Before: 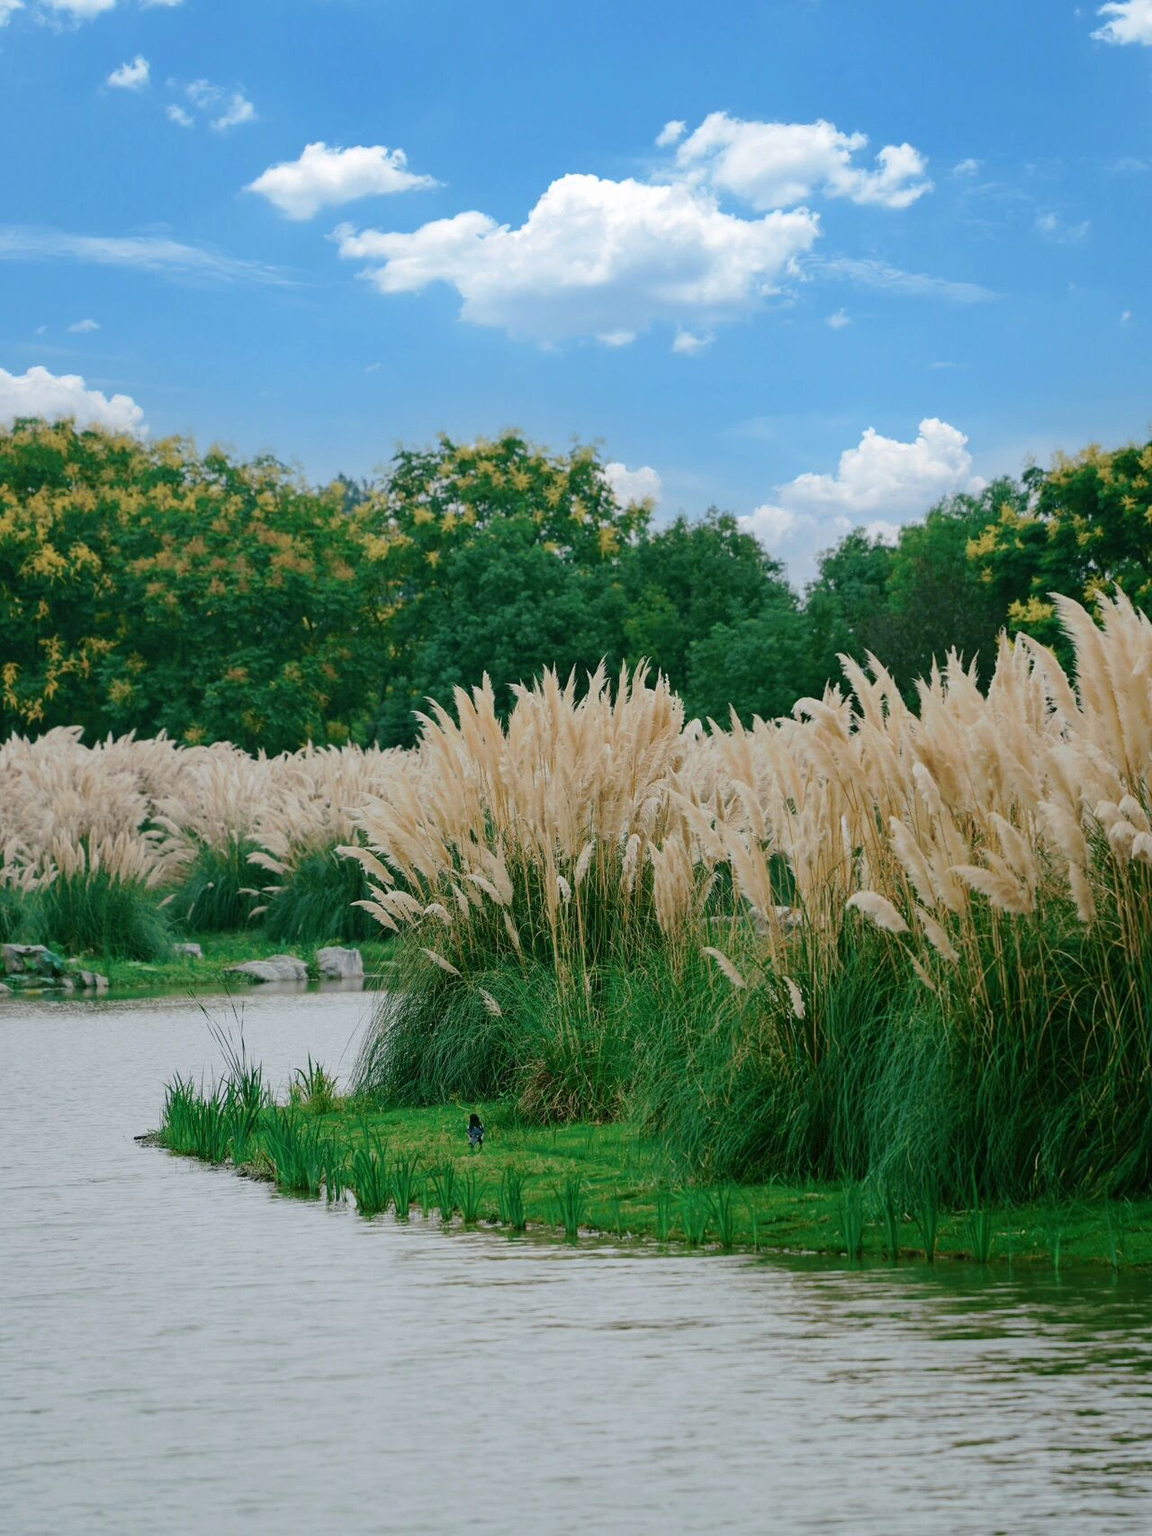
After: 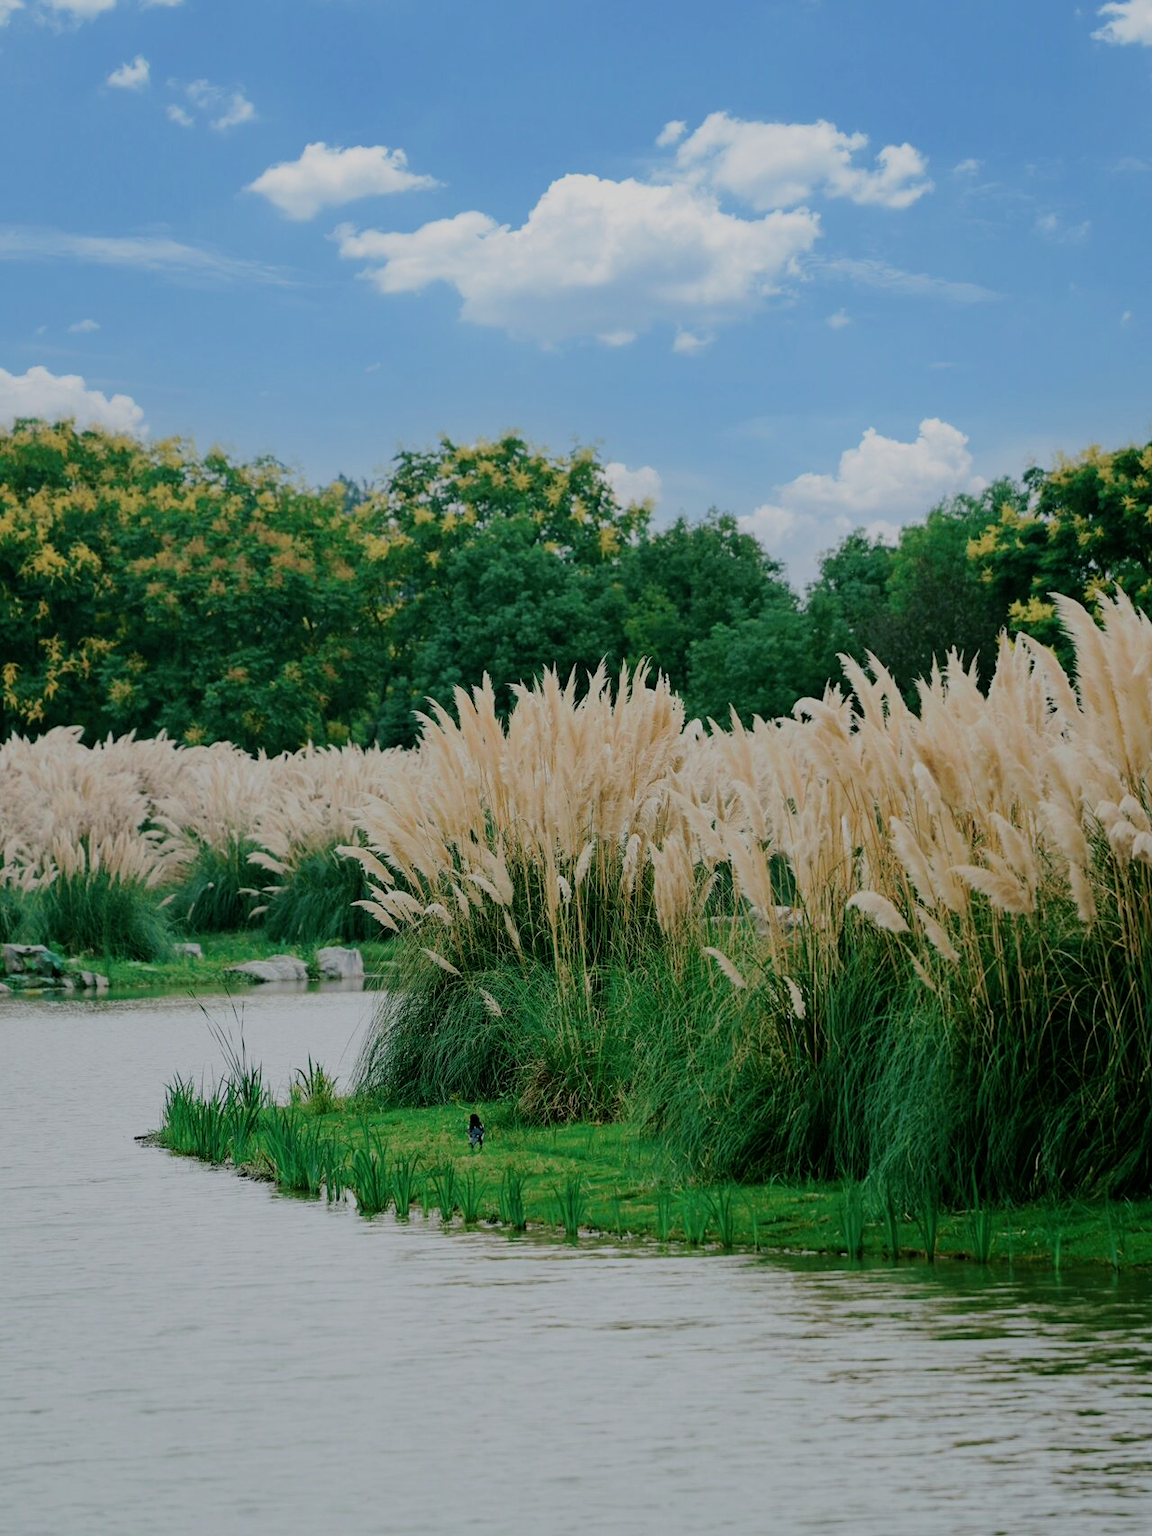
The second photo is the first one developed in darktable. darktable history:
filmic rgb: black relative exposure -7.2 EV, white relative exposure 5.36 EV, hardness 3.02
